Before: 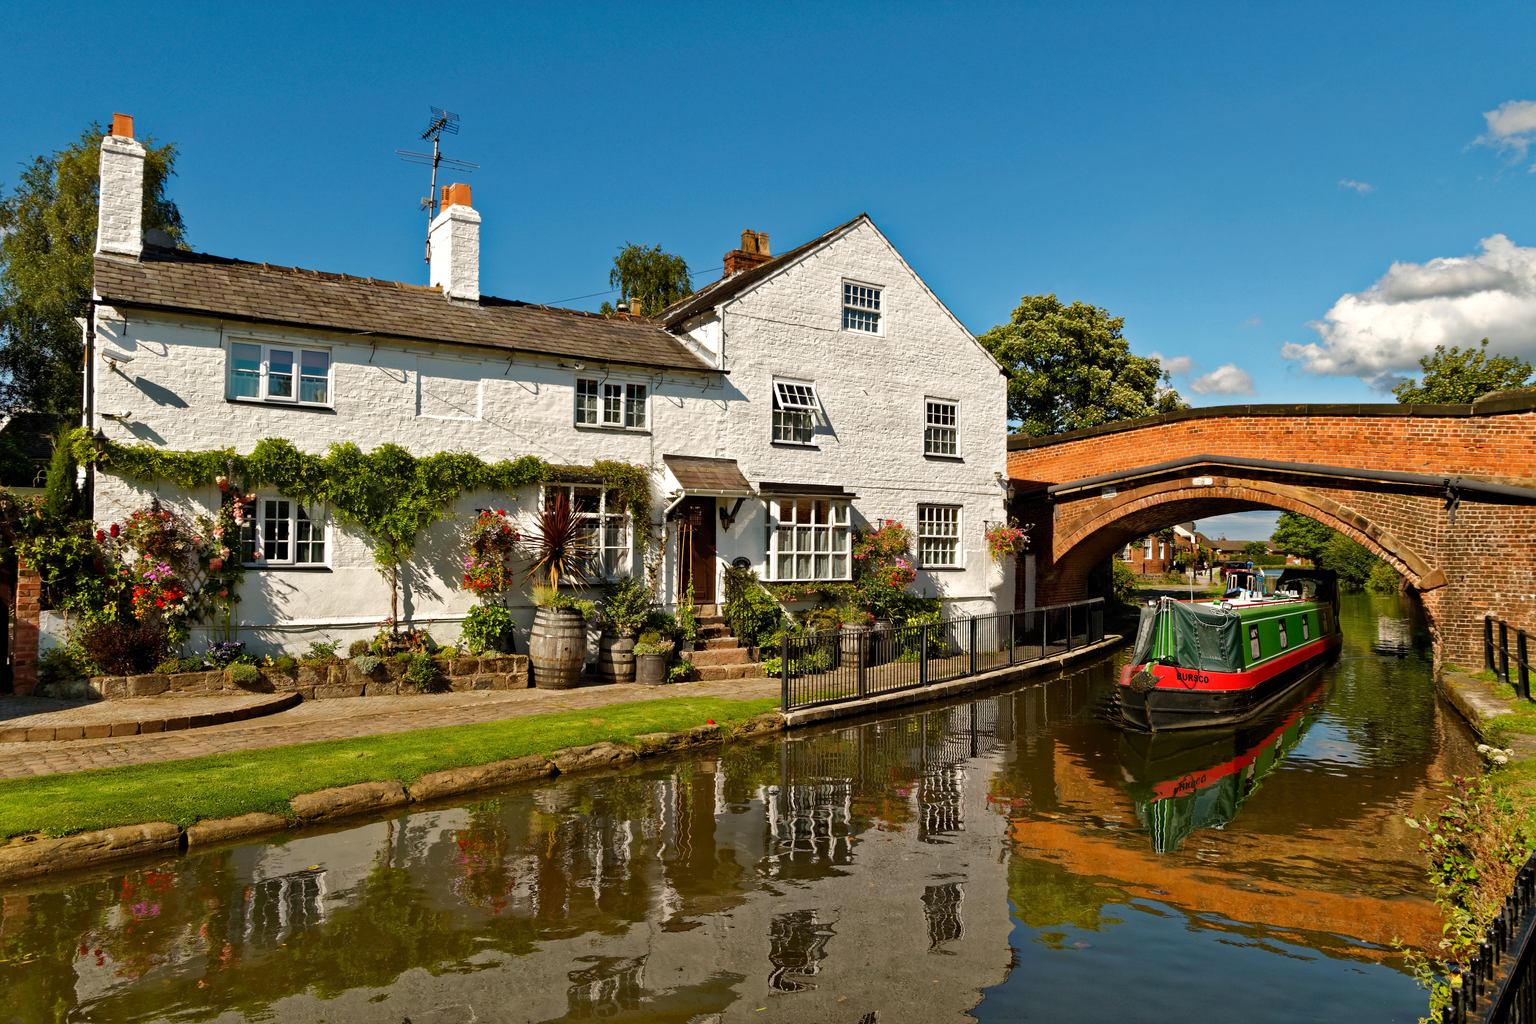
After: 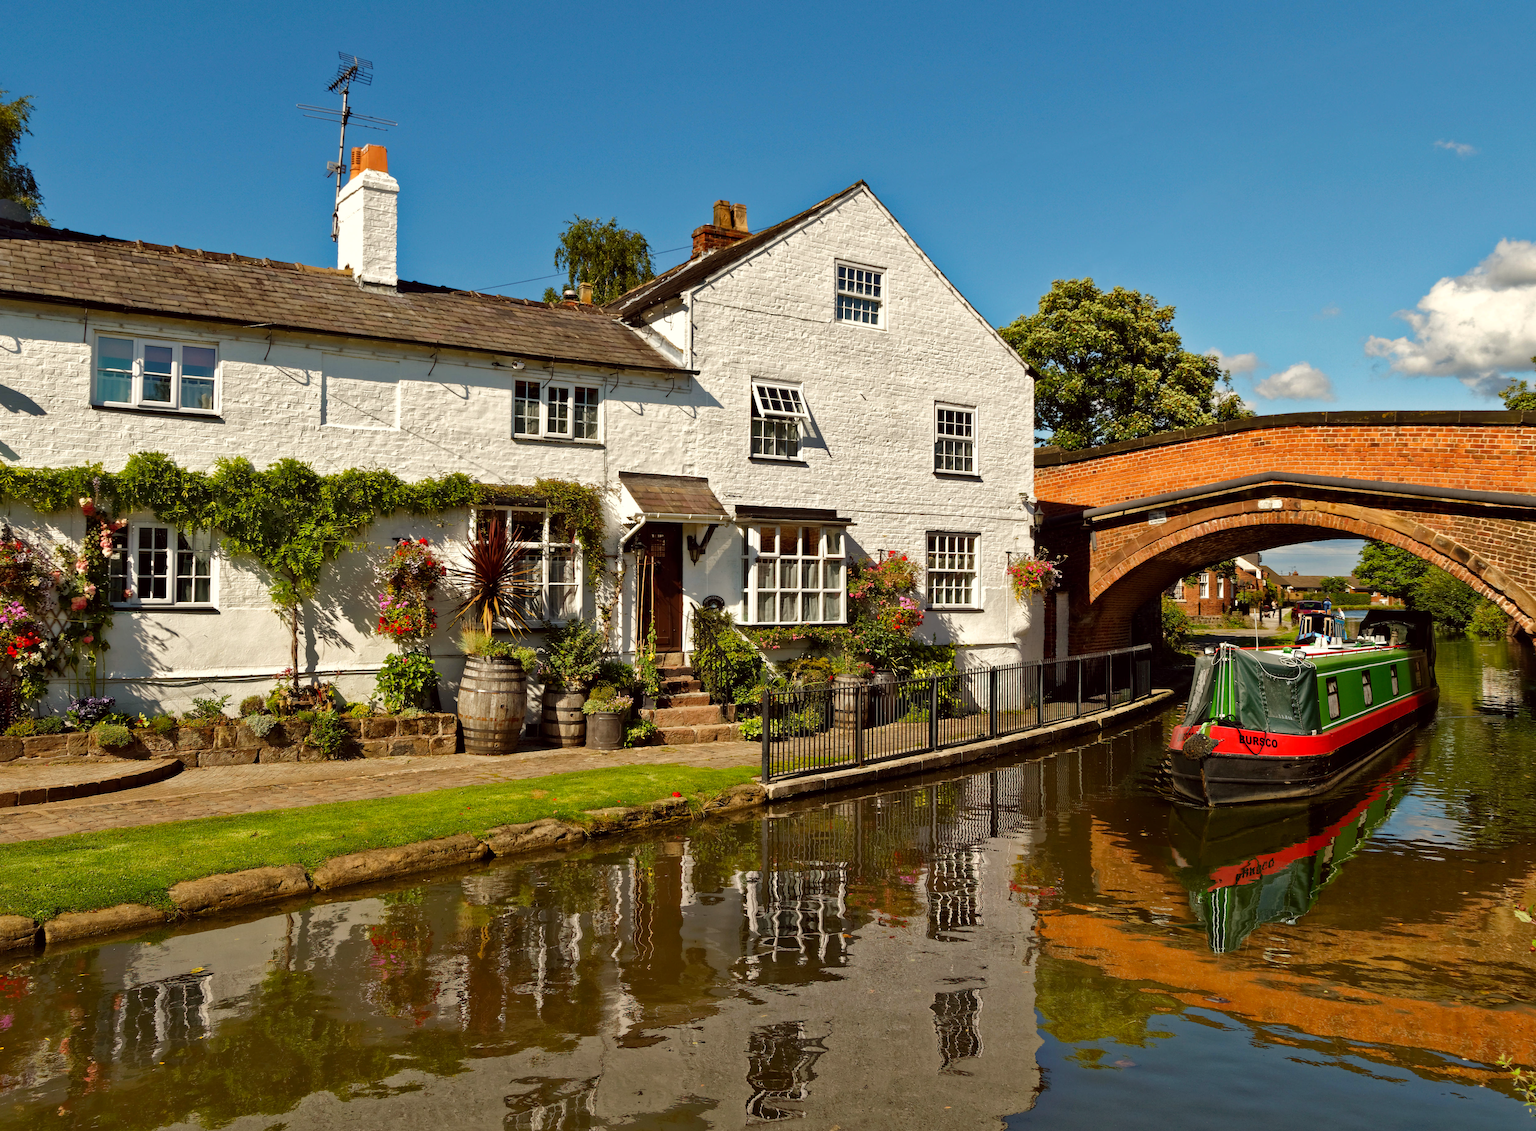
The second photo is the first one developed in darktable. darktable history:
color correction: highlights a* -0.95, highlights b* 4.5, shadows a* 3.55
crop: left 9.807%, top 6.259%, right 7.334%, bottom 2.177%
